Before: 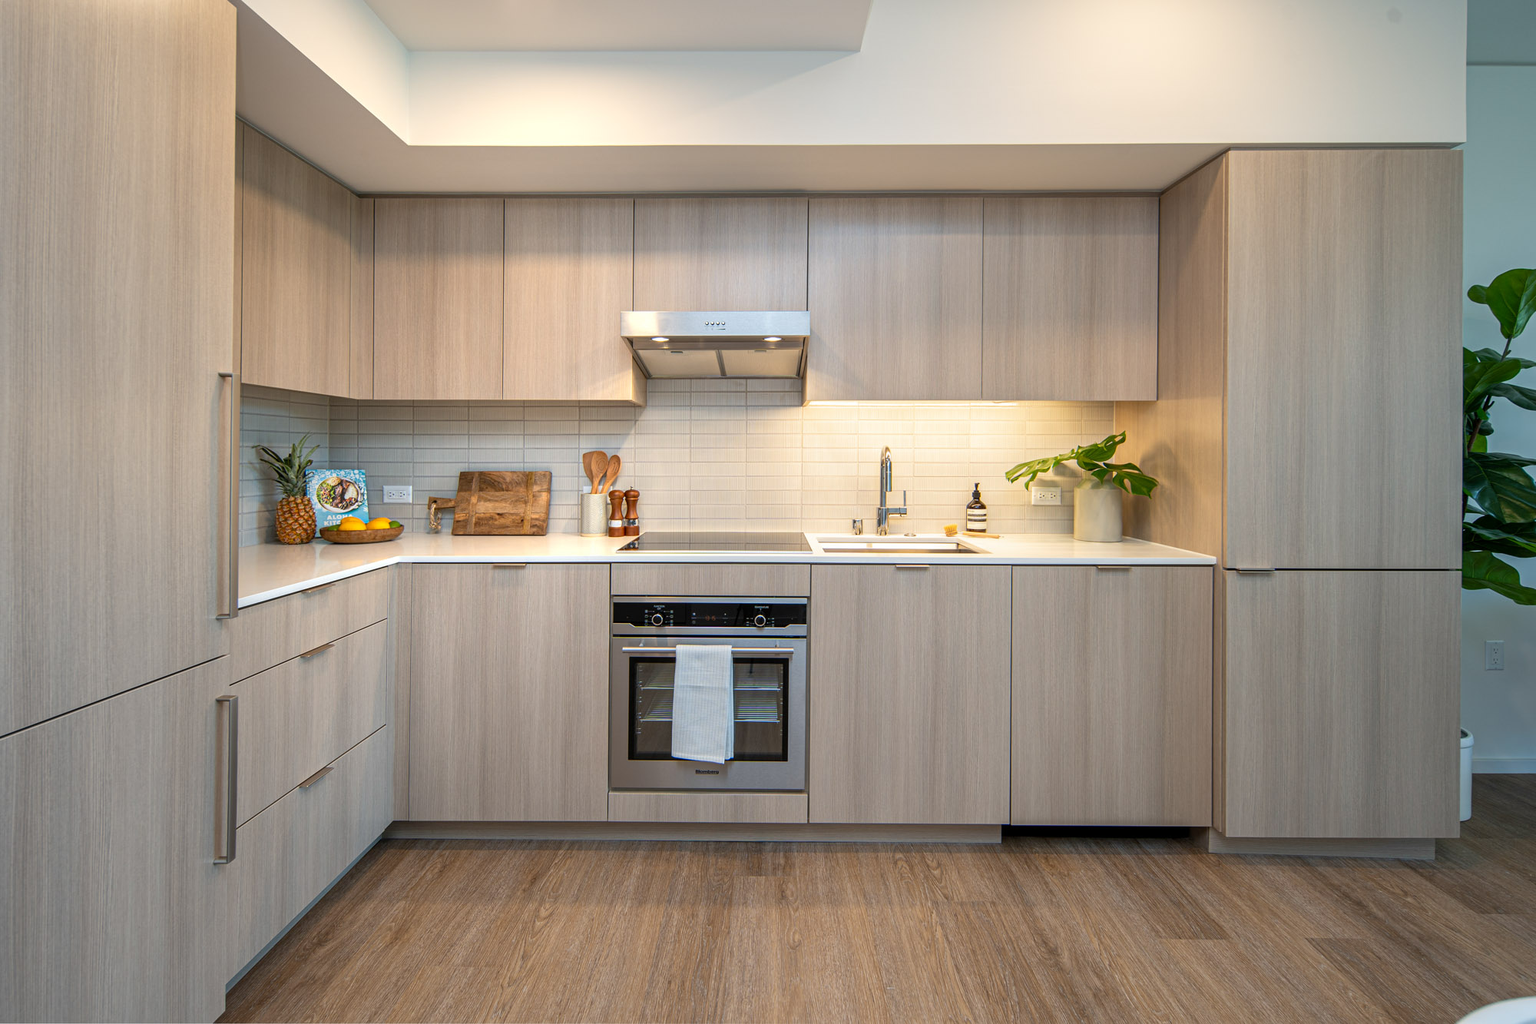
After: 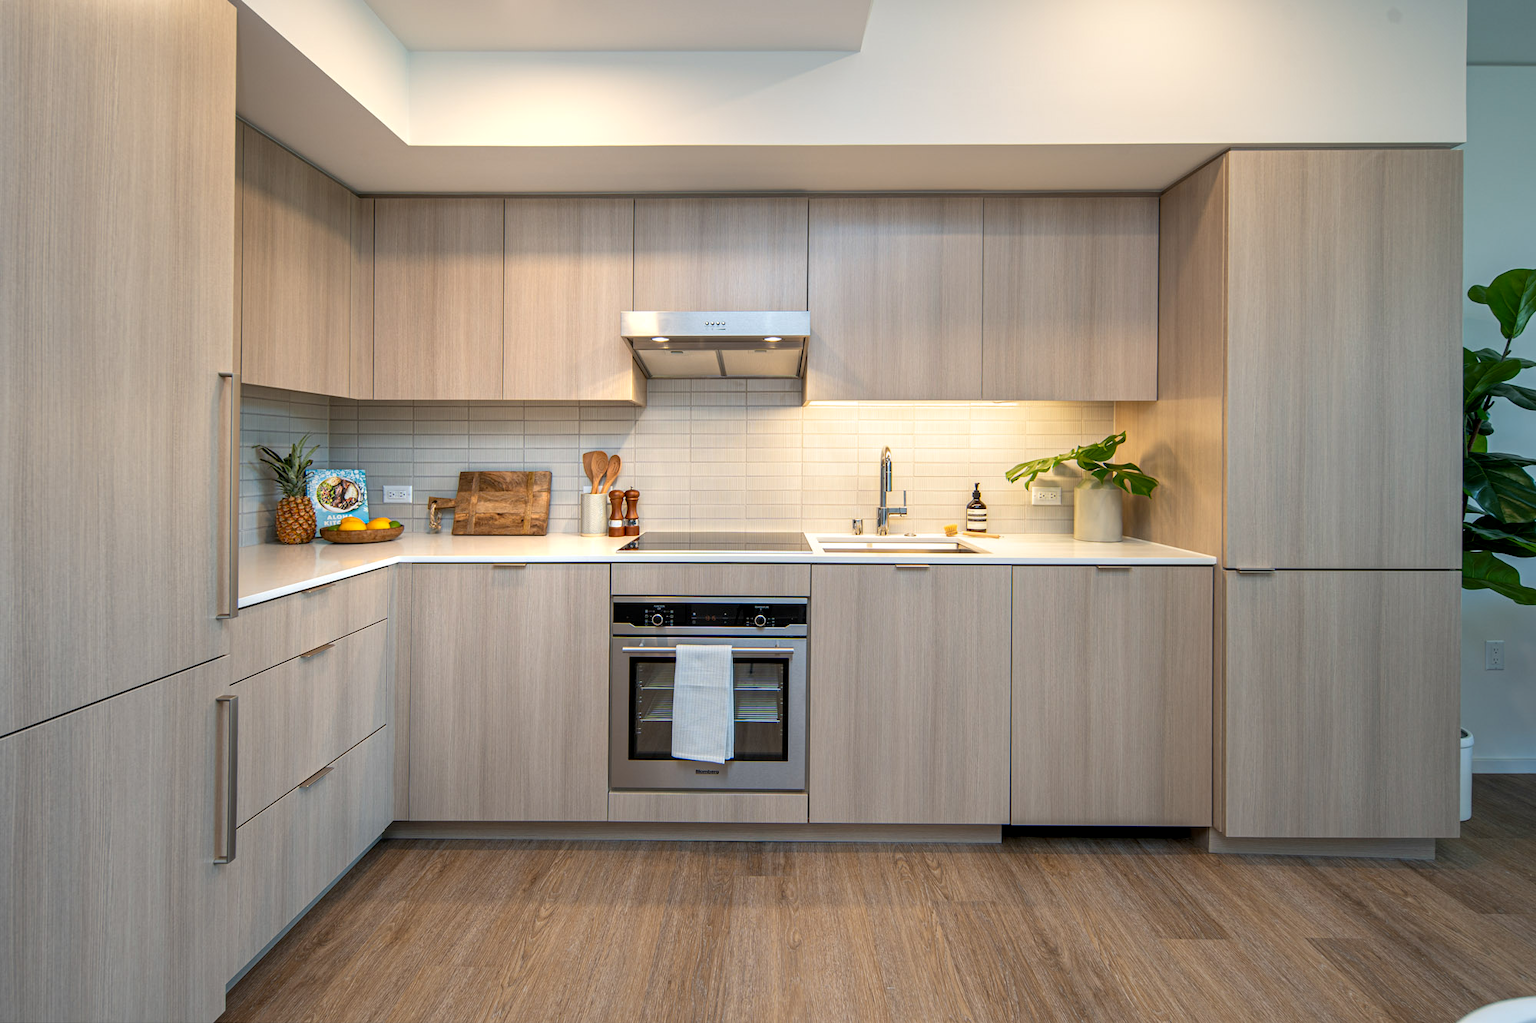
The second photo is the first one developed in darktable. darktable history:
contrast equalizer: octaves 7, y [[0.515 ×6], [0.507 ×6], [0.425 ×6], [0 ×6], [0 ×6]]
